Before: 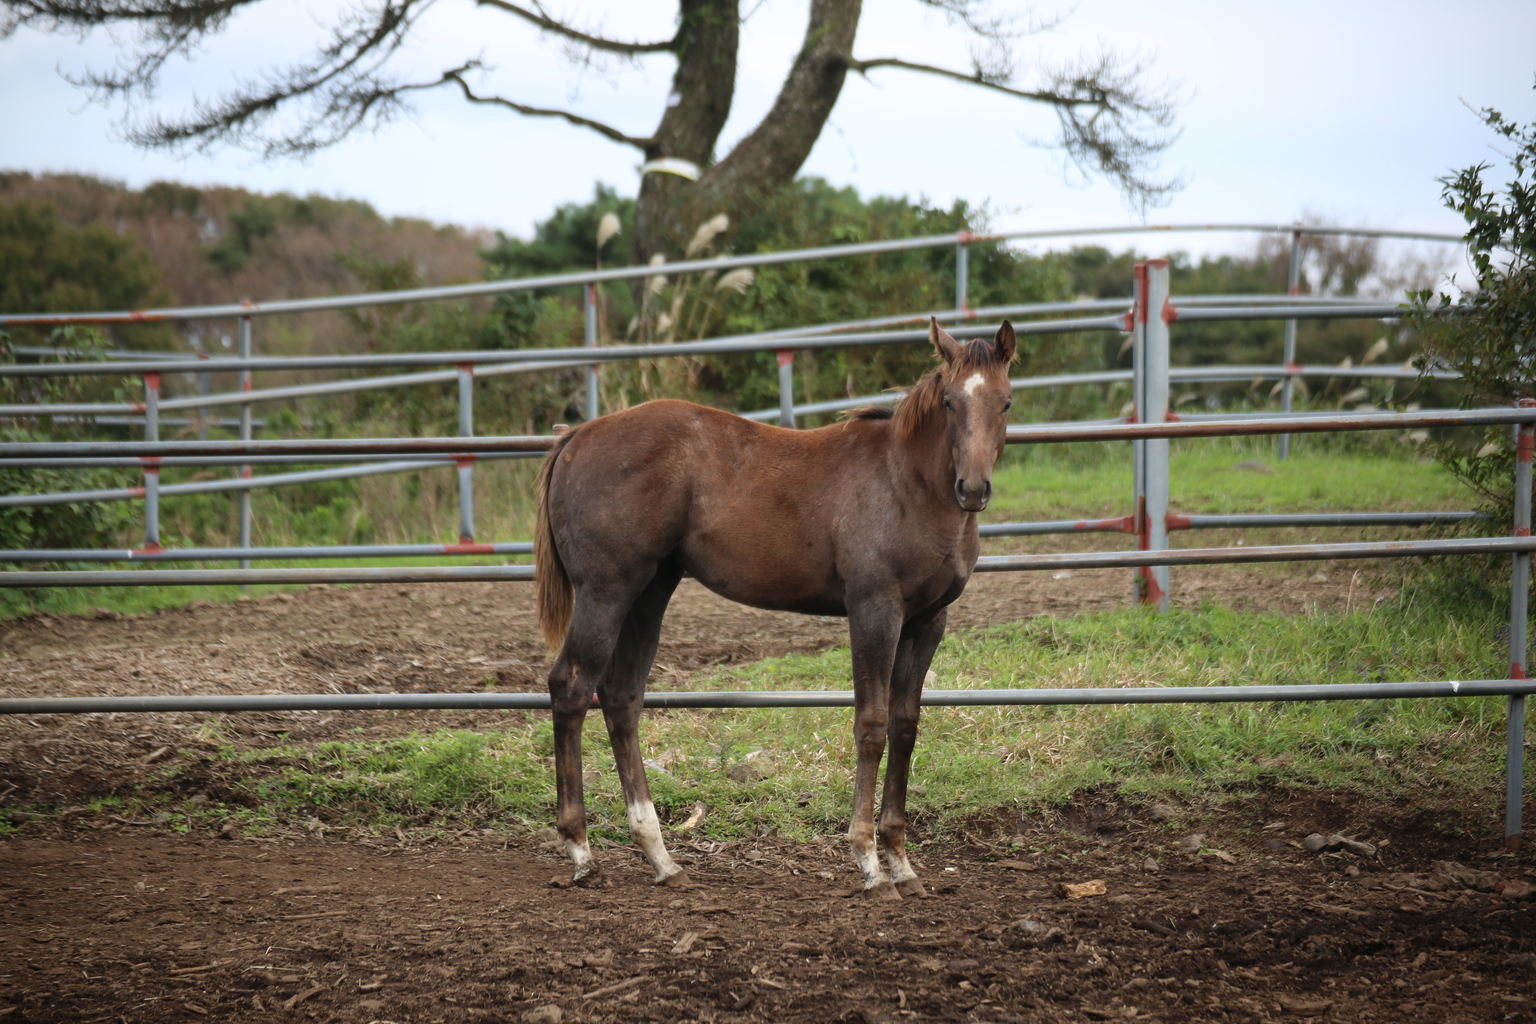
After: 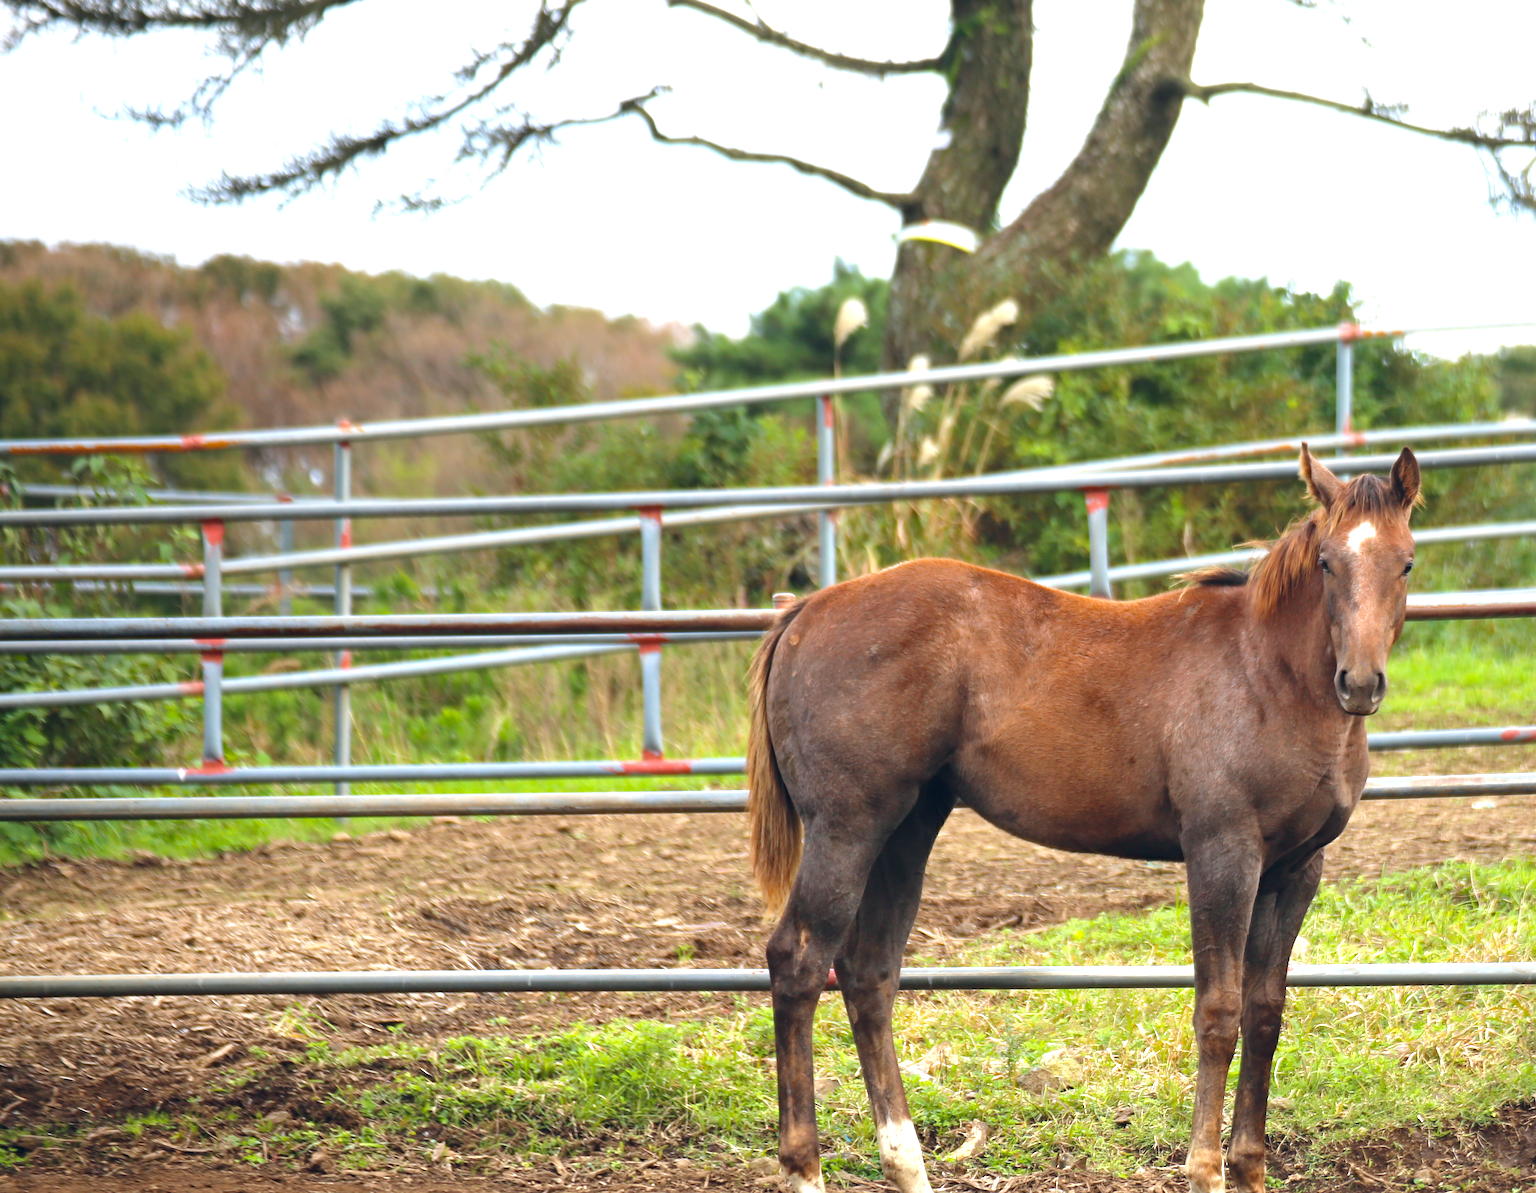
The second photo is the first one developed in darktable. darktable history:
exposure: exposure 0.791 EV, compensate highlight preservation false
crop: right 28.429%, bottom 16.558%
color balance rgb: global offset › chroma 0.057%, global offset › hue 253.35°, perceptual saturation grading › global saturation 19.691%, perceptual brilliance grading › global brilliance 10.026%, perceptual brilliance grading › shadows 15.765%
haze removal: compatibility mode true, adaptive false
